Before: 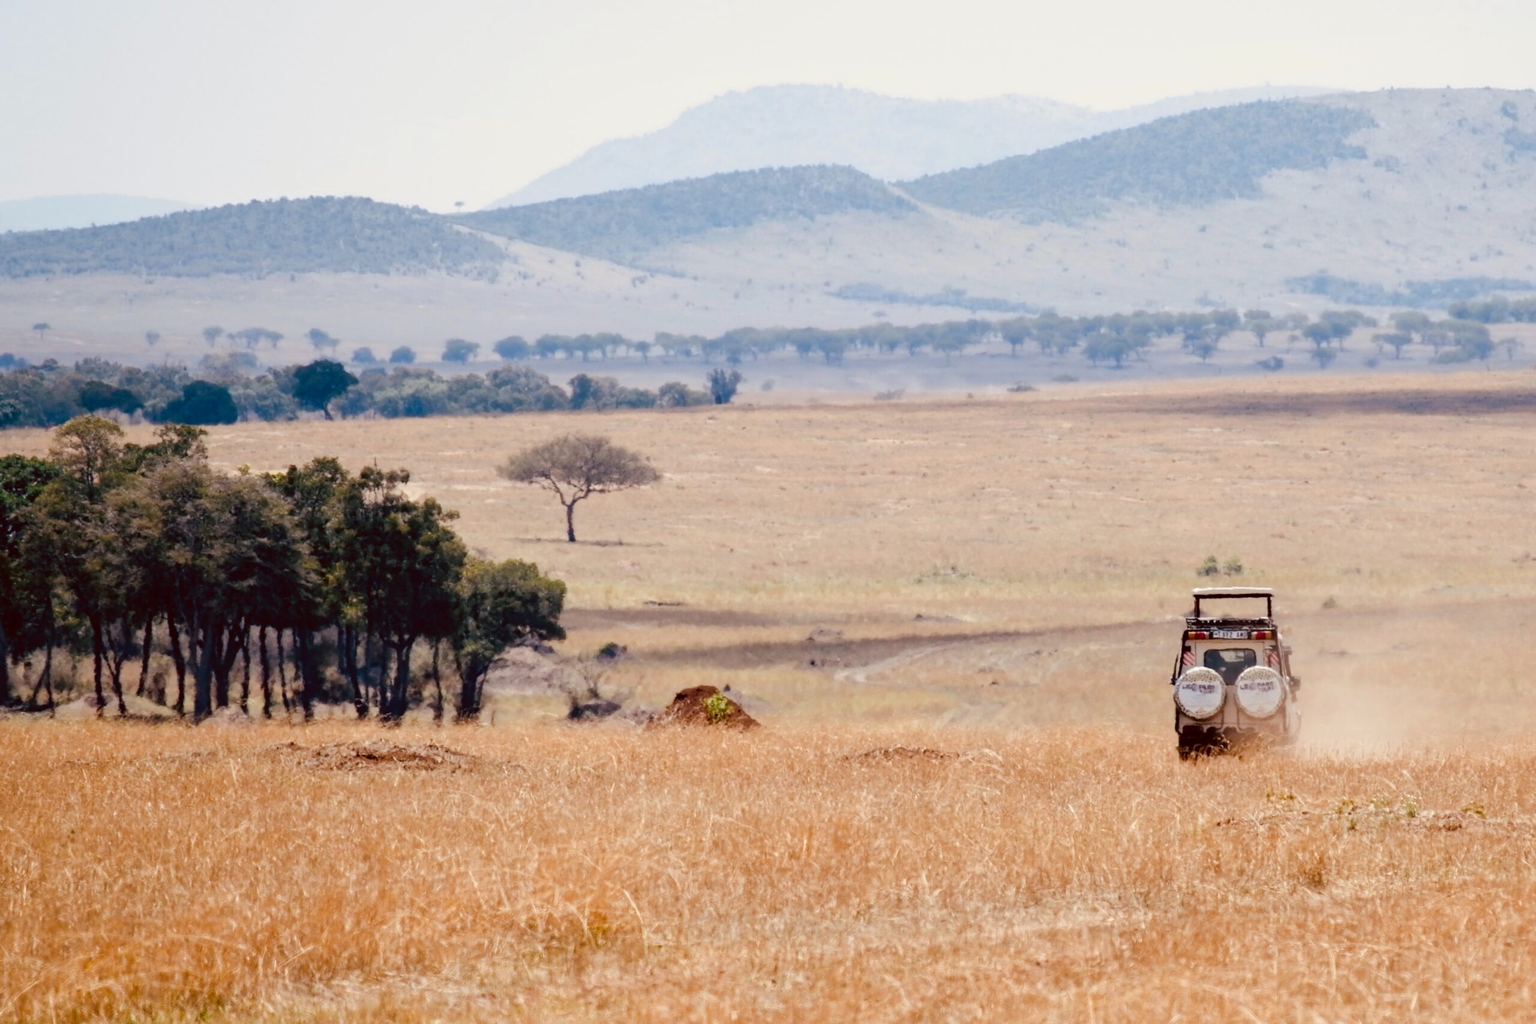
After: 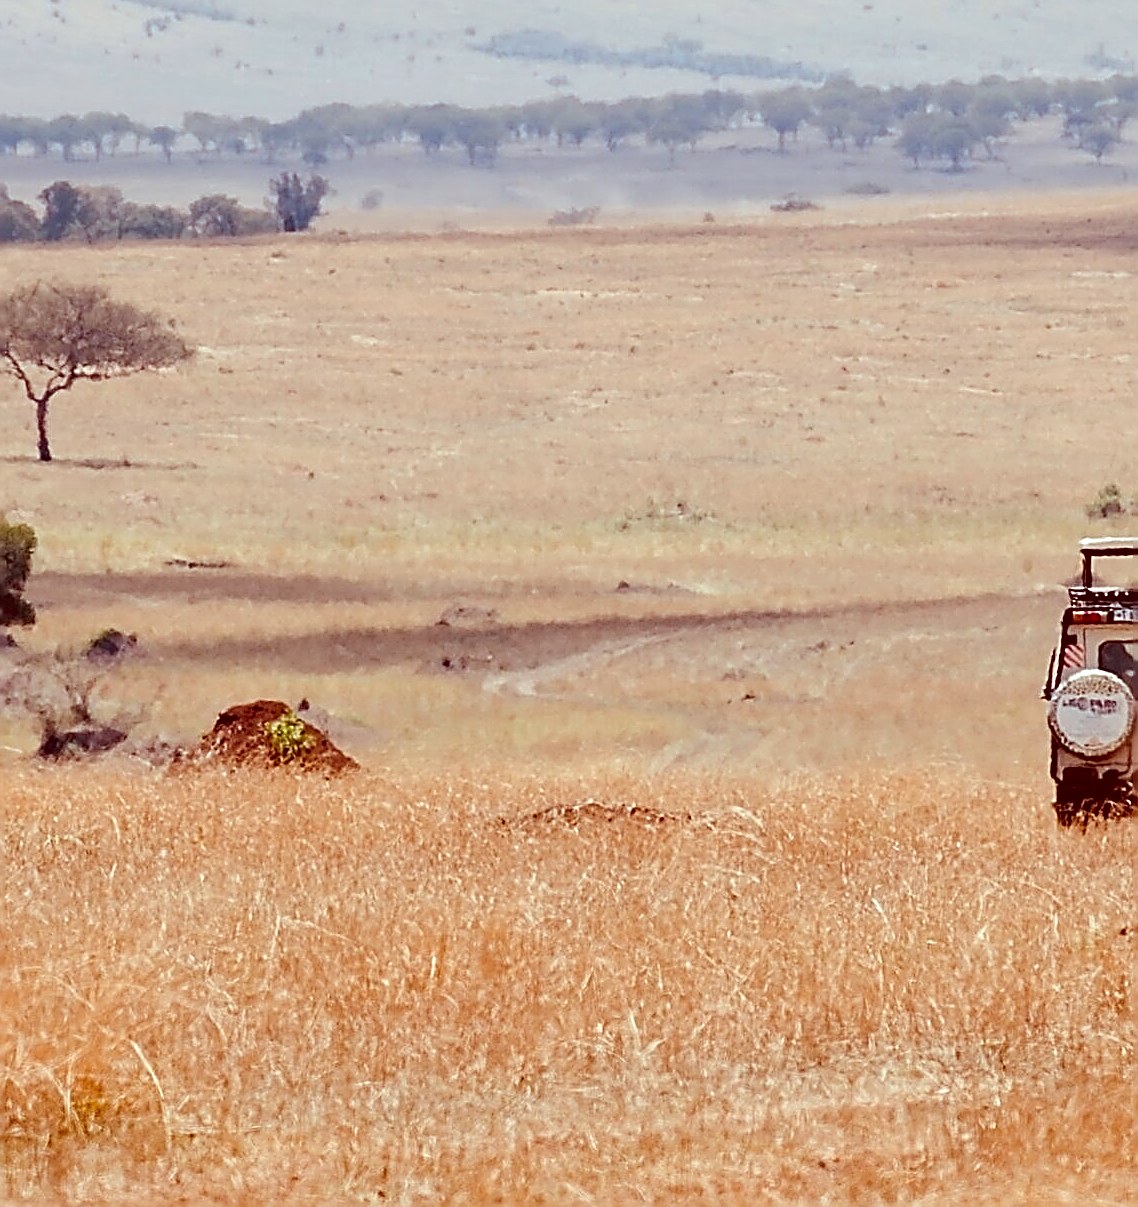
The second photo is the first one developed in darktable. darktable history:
sharpen: amount 1.997
crop: left 35.485%, top 25.918%, right 20.049%, bottom 3.361%
color correction: highlights a* -7.27, highlights b* -0.212, shadows a* 20.39, shadows b* 12.08
contrast brightness saturation: saturation -0.043
